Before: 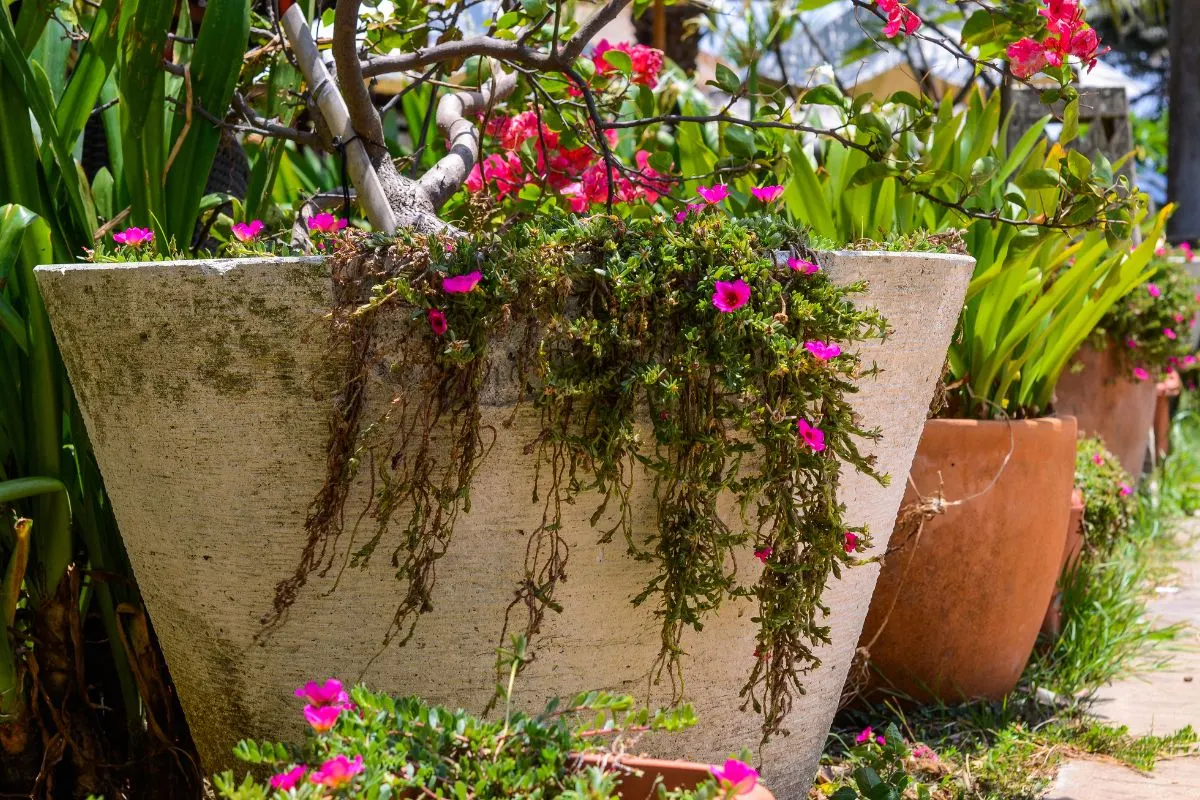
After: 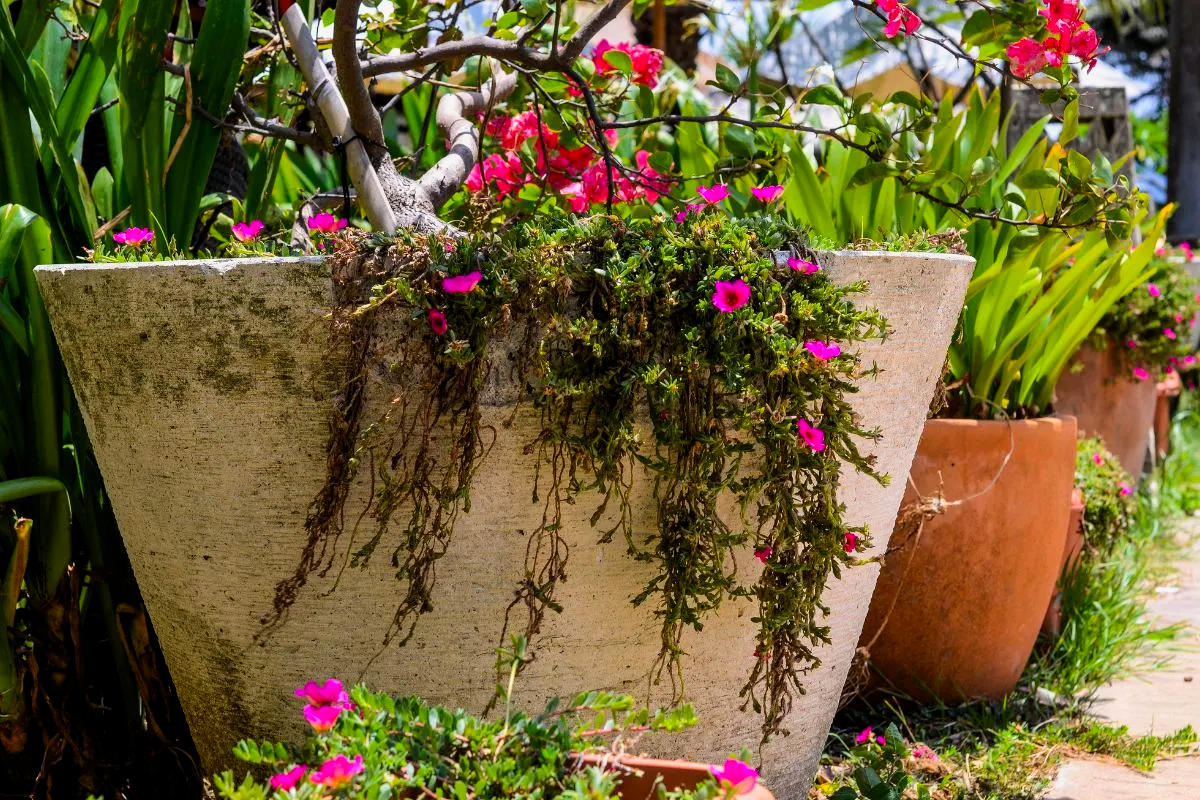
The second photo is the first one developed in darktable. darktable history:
contrast brightness saturation: saturation 0.177
filmic rgb: black relative exposure -12.67 EV, white relative exposure 2.81 EV, target black luminance 0%, hardness 8.51, latitude 71.1%, contrast 1.136, shadows ↔ highlights balance -0.601%
